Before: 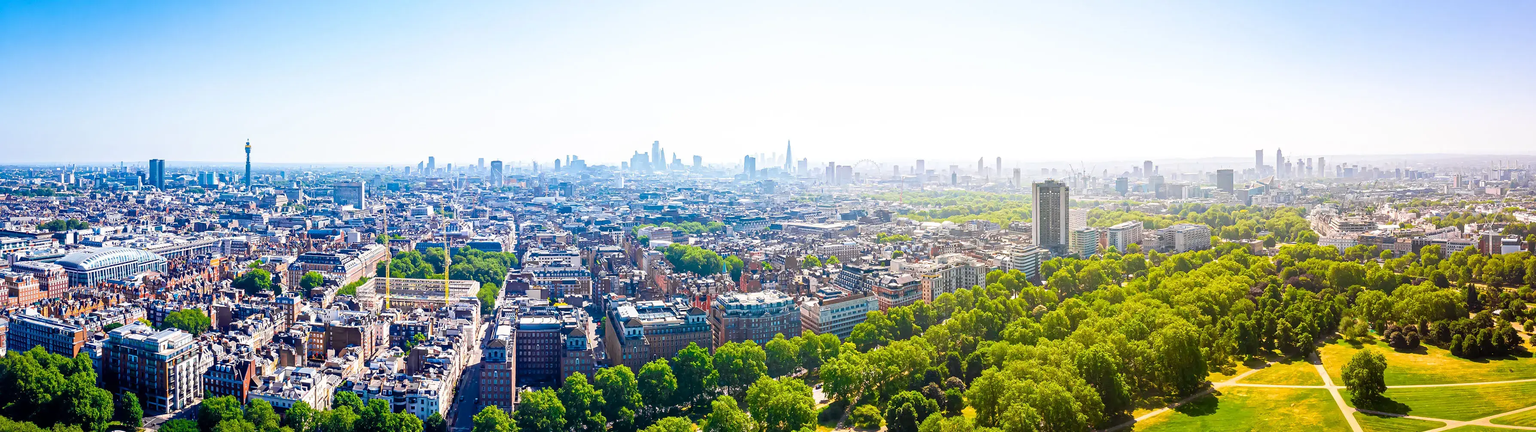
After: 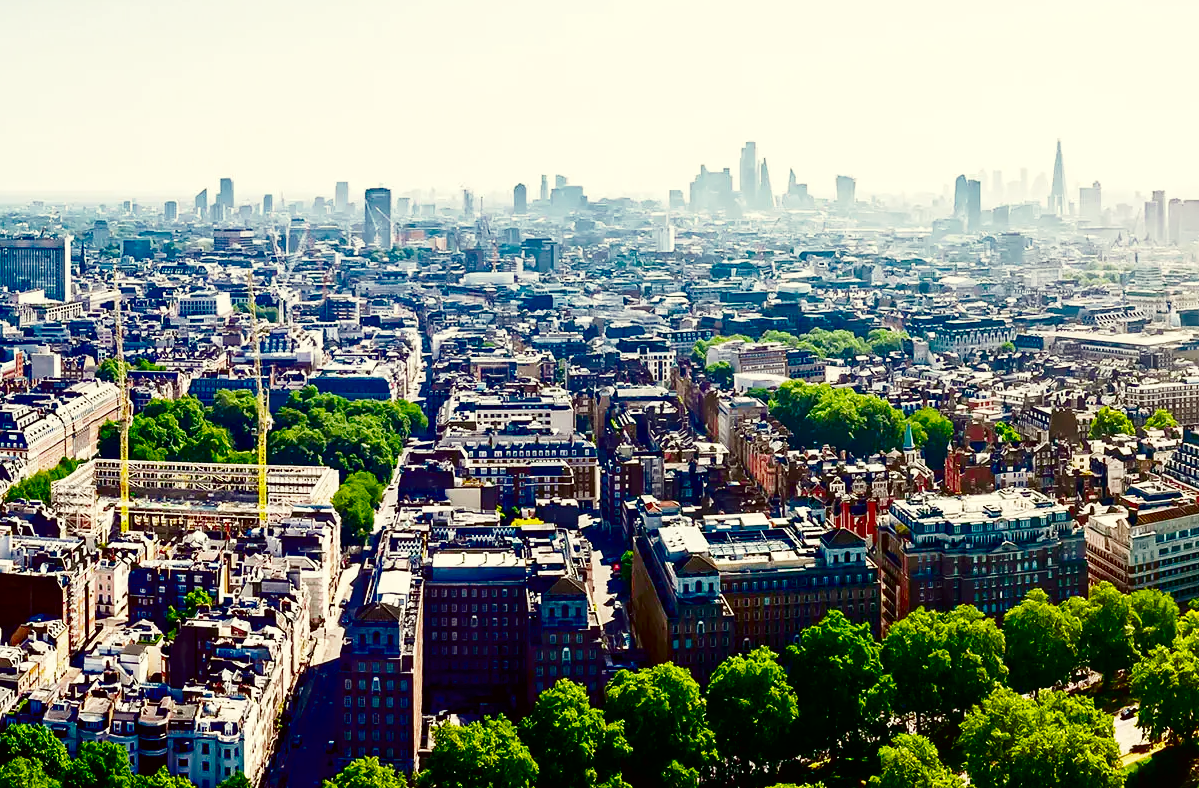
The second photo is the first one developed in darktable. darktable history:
crop and rotate: left 21.77%, top 18.528%, right 44.676%, bottom 2.997%
color correction: highlights a* -1.43, highlights b* 10.12, shadows a* 0.395, shadows b* 19.35
contrast brightness saturation: contrast 0.09, brightness -0.59, saturation 0.17
base curve: curves: ch0 [(0, 0) (0.036, 0.025) (0.121, 0.166) (0.206, 0.329) (0.605, 0.79) (1, 1)], preserve colors none
